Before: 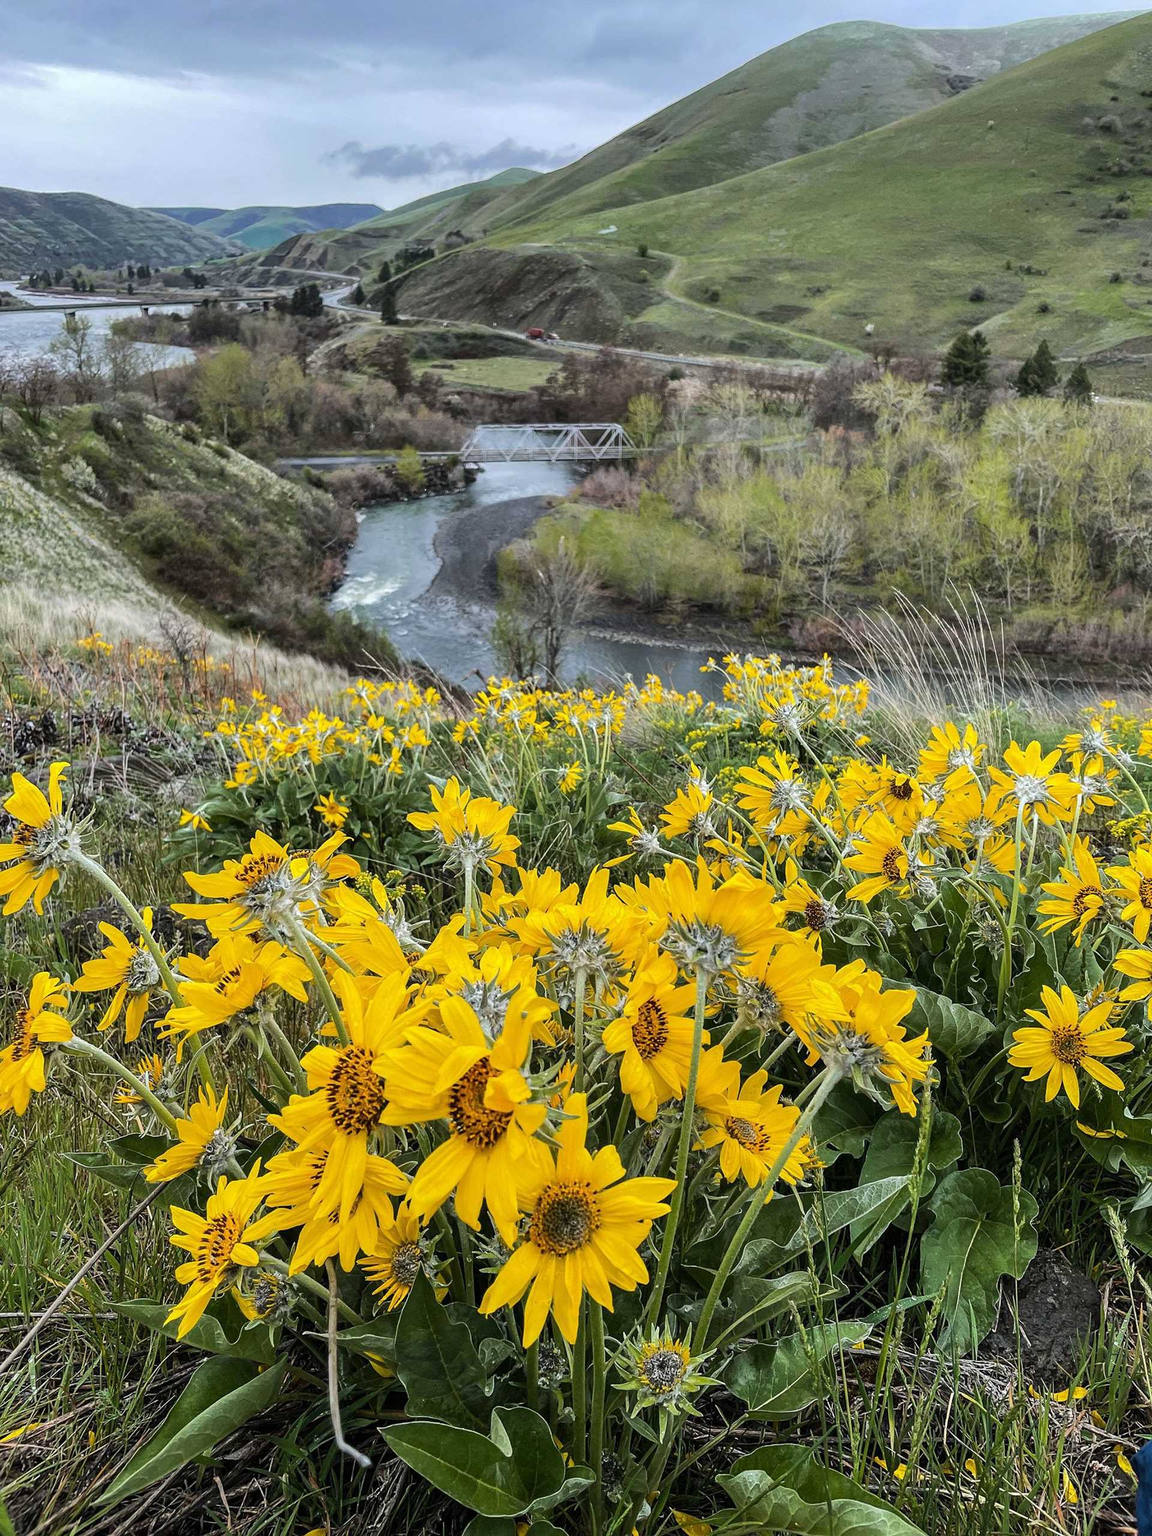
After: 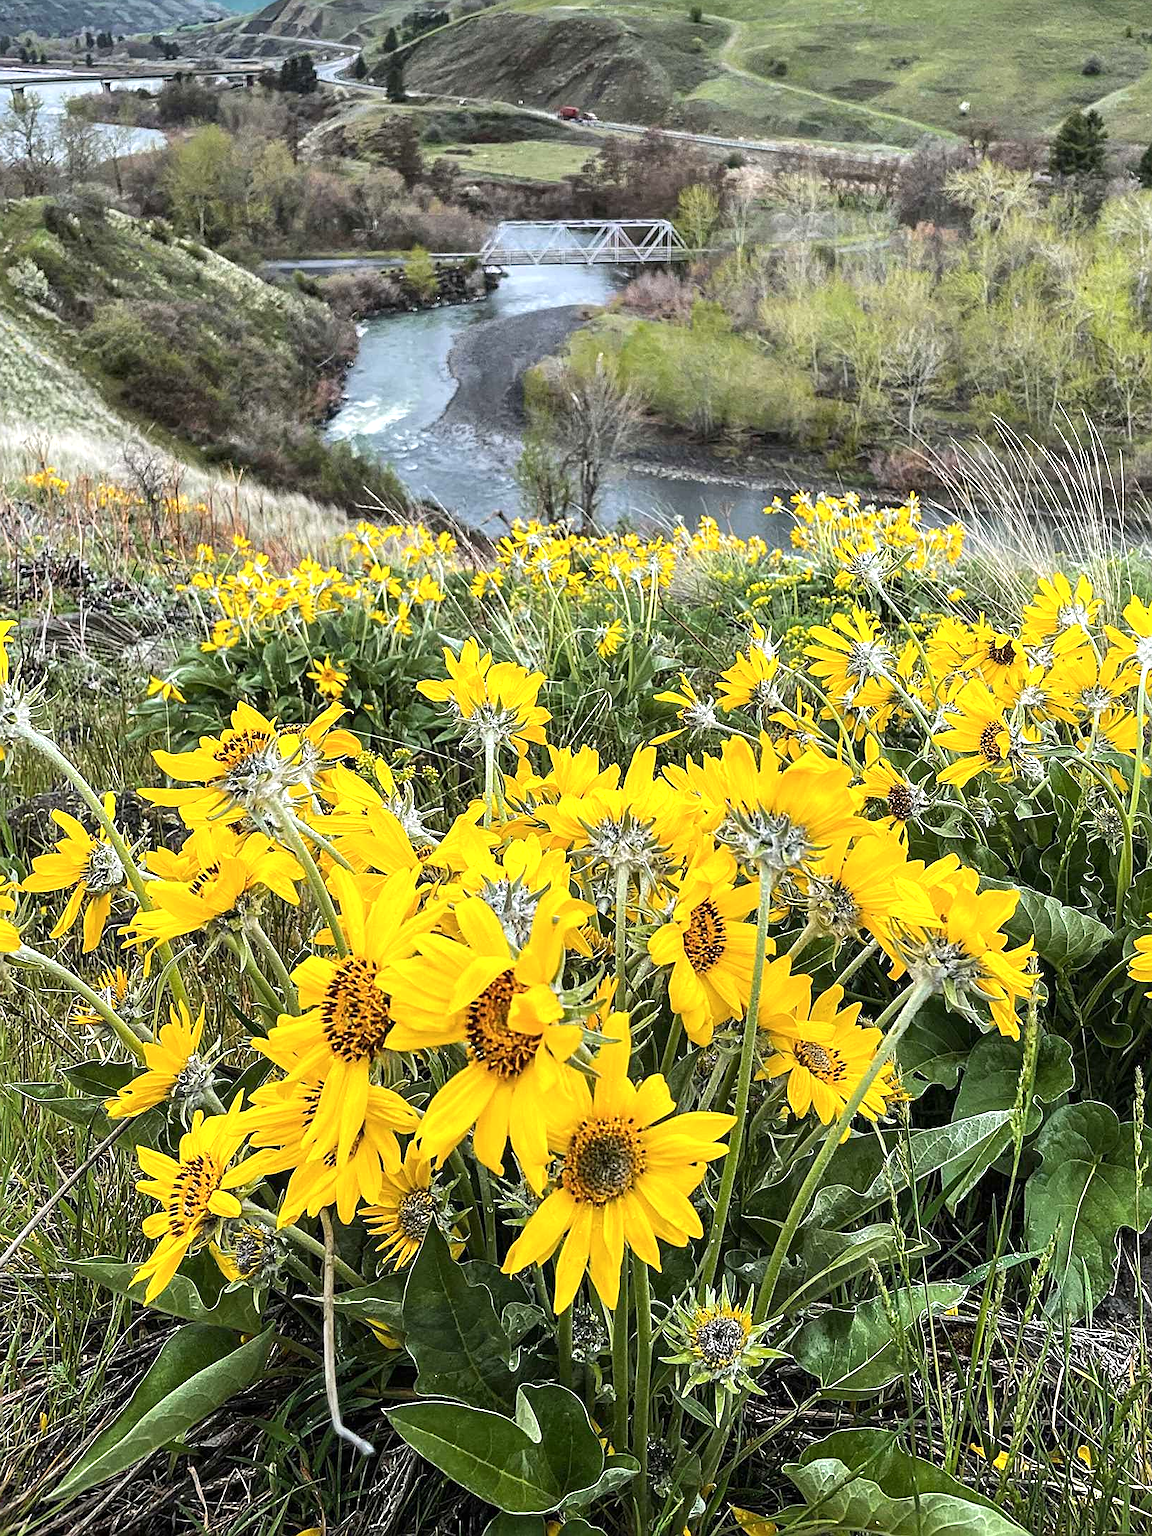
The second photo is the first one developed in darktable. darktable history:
exposure: exposure 0.6 EV, compensate highlight preservation false
color balance rgb: on, module defaults
crop and rotate: left 4.842%, top 15.51%, right 10.668%
sharpen: on, module defaults
